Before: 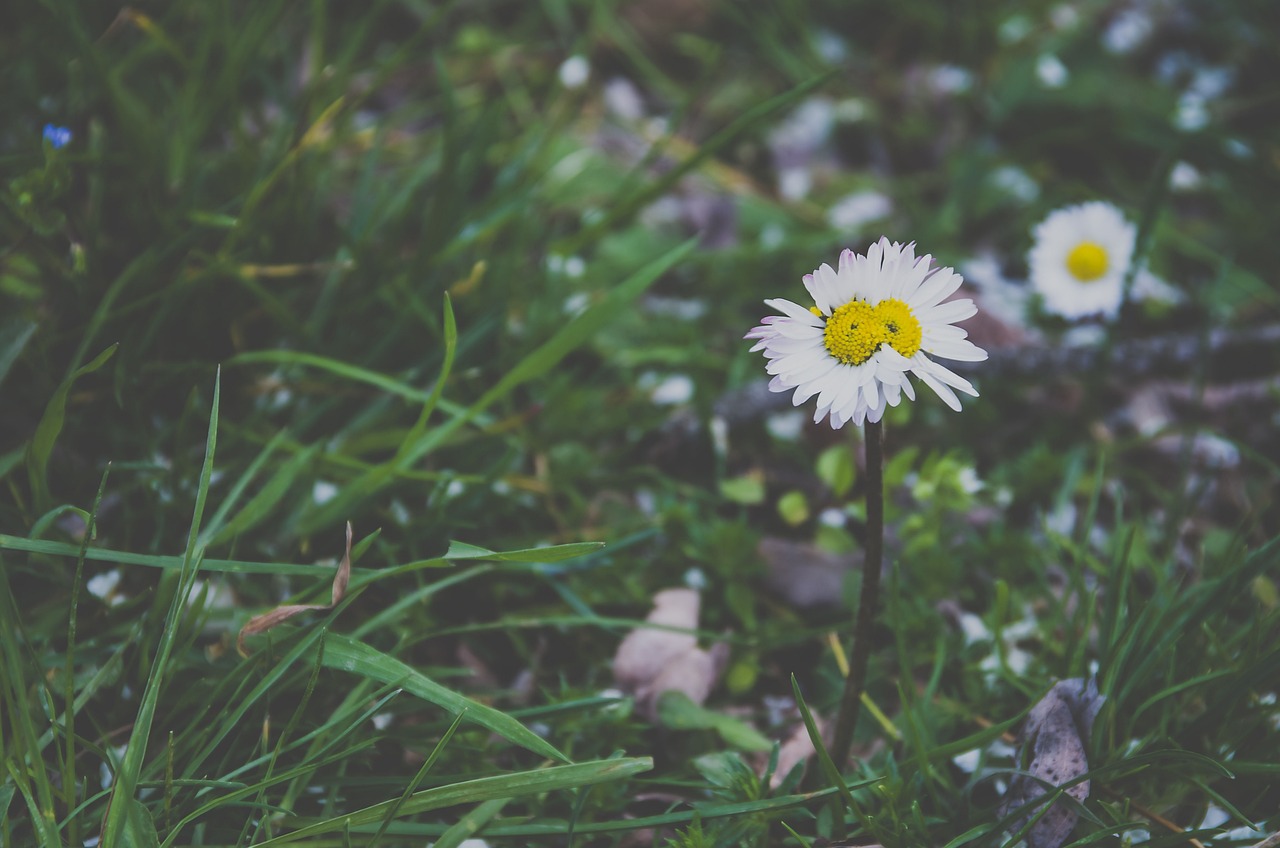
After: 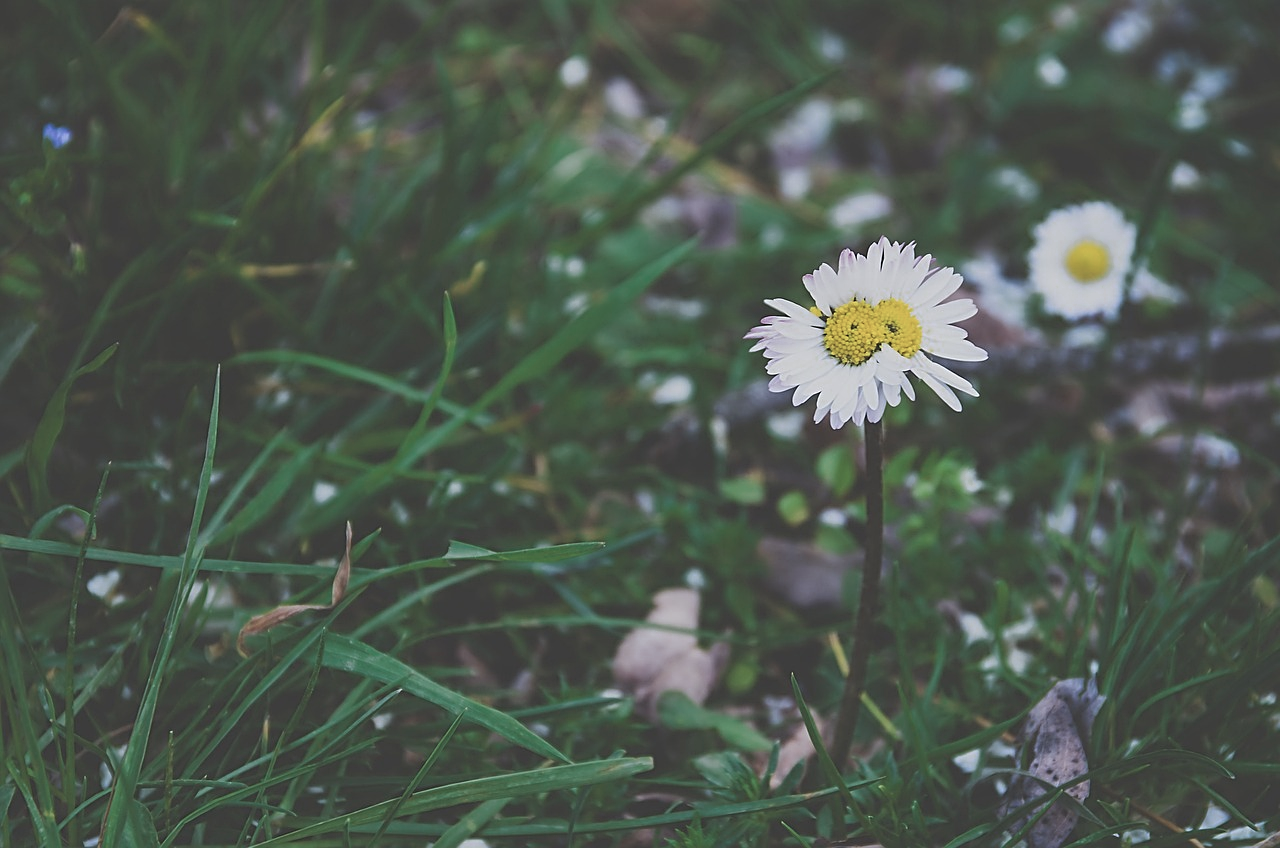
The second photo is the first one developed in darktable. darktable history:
color zones: curves: ch0 [(0, 0.5) (0.125, 0.4) (0.25, 0.5) (0.375, 0.4) (0.5, 0.4) (0.625, 0.6) (0.75, 0.6) (0.875, 0.5)]; ch1 [(0, 0.35) (0.125, 0.45) (0.25, 0.35) (0.375, 0.35) (0.5, 0.35) (0.625, 0.35) (0.75, 0.45) (0.875, 0.35)]; ch2 [(0, 0.6) (0.125, 0.5) (0.25, 0.5) (0.375, 0.6) (0.5, 0.6) (0.625, 0.5) (0.75, 0.5) (0.875, 0.5)]
velvia: strength 15.23%
sharpen: on, module defaults
